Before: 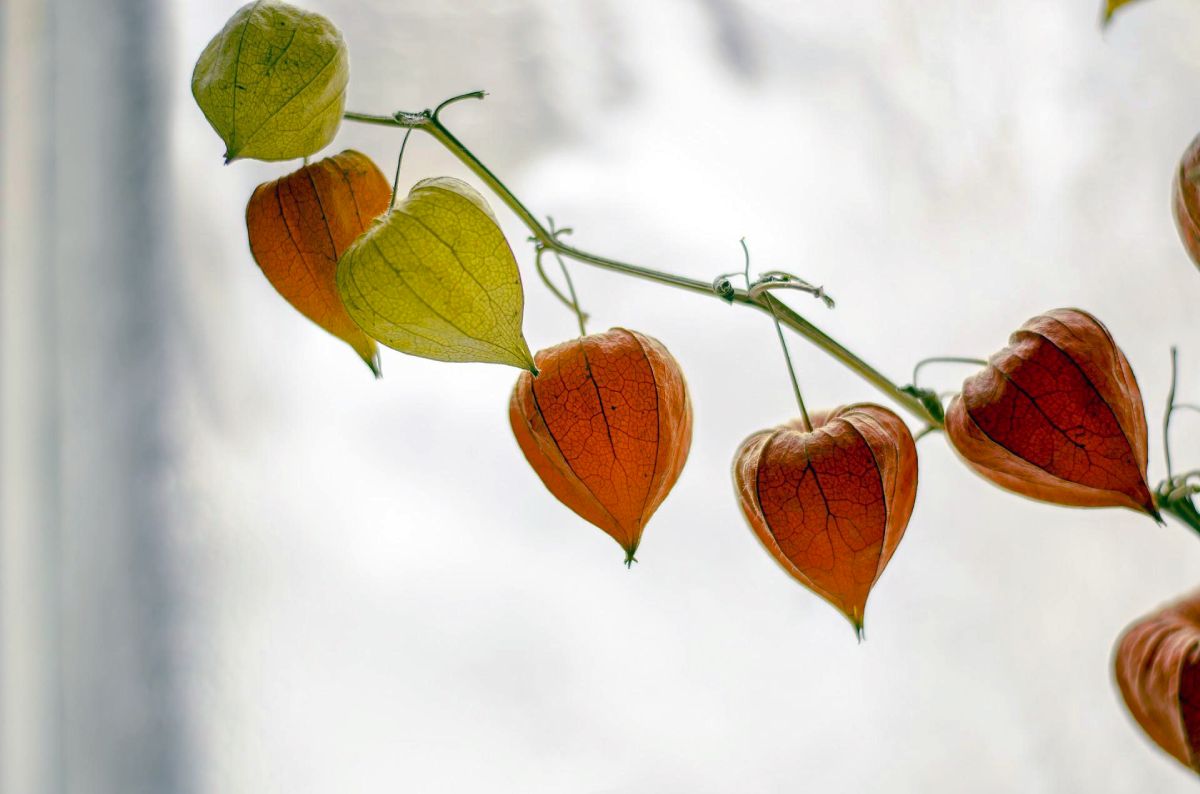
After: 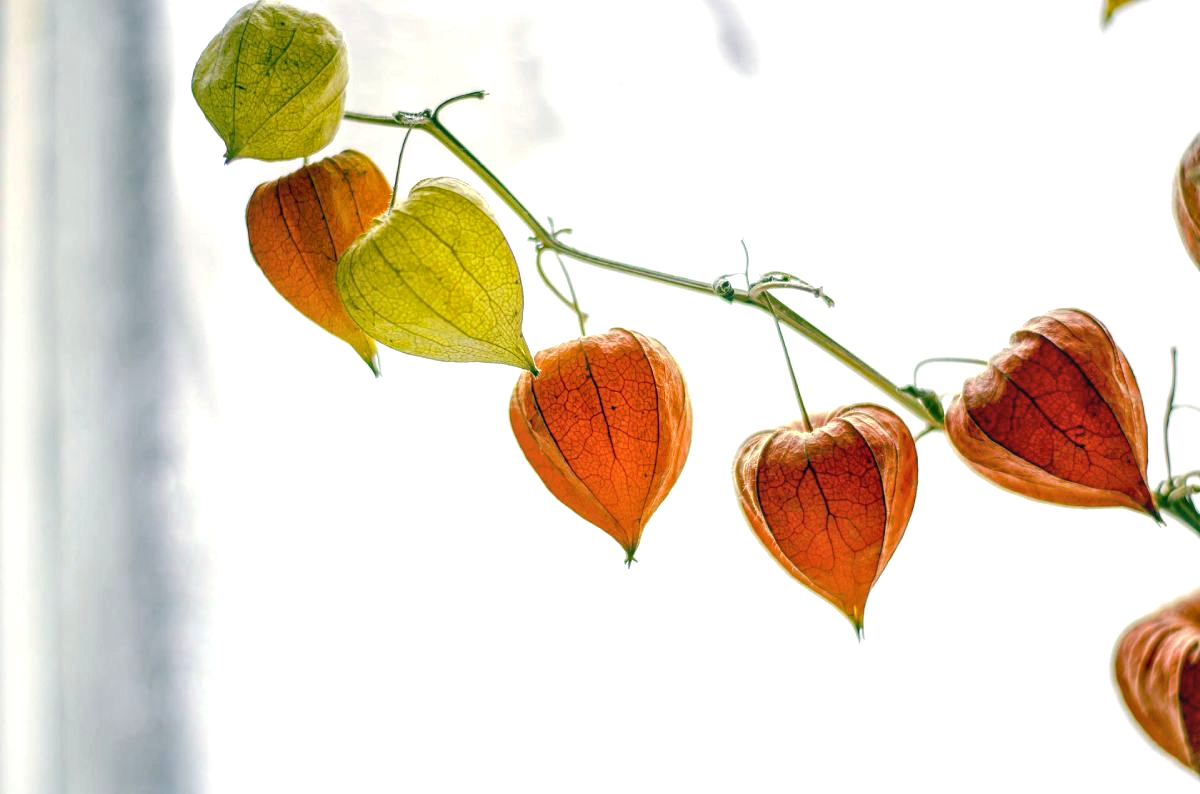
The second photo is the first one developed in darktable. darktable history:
local contrast: on, module defaults
exposure: black level correction 0, exposure 0.698 EV, compensate highlight preservation false
